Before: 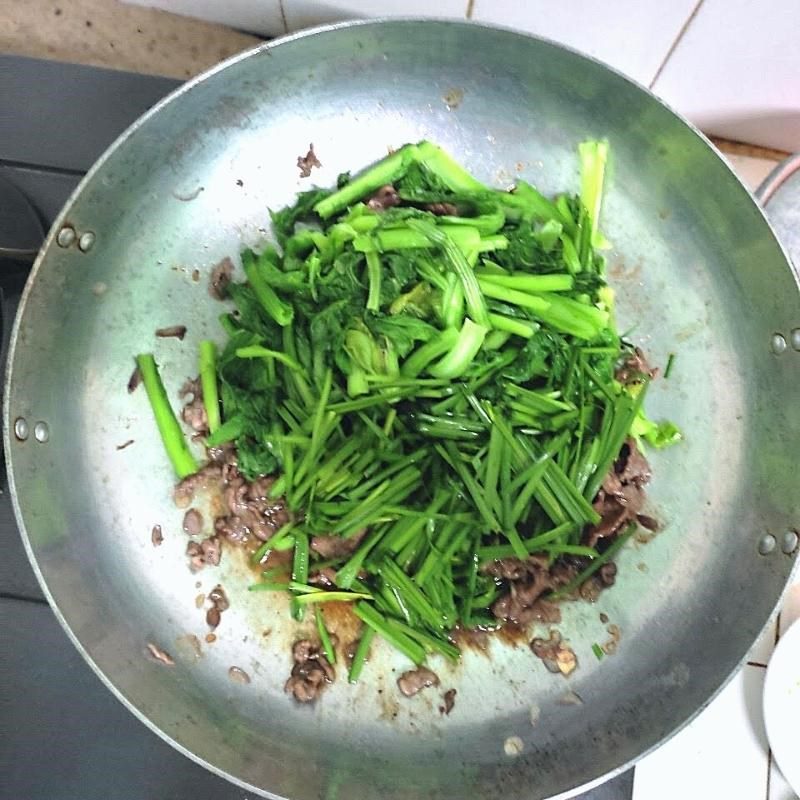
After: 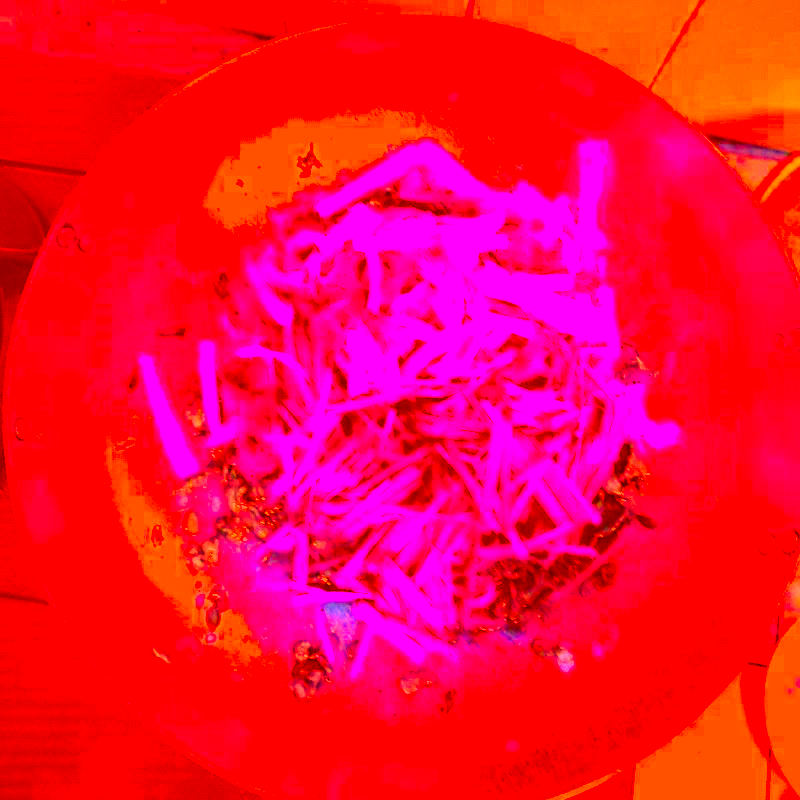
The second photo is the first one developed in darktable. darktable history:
color balance rgb: linear chroma grading › global chroma 13.443%, perceptual saturation grading › global saturation 20%, perceptual saturation grading › highlights -25.226%, perceptual saturation grading › shadows 24.783%
color correction: highlights a* -39.52, highlights b* -39.61, shadows a* -39.45, shadows b* -39.37, saturation -3
